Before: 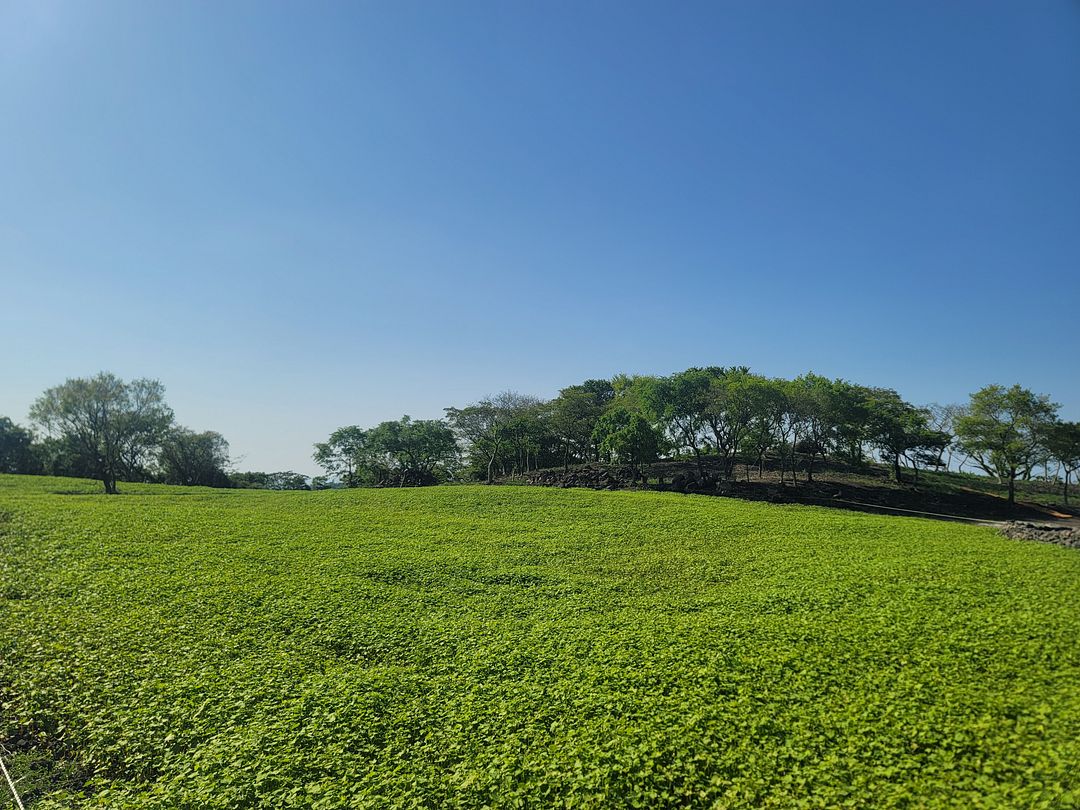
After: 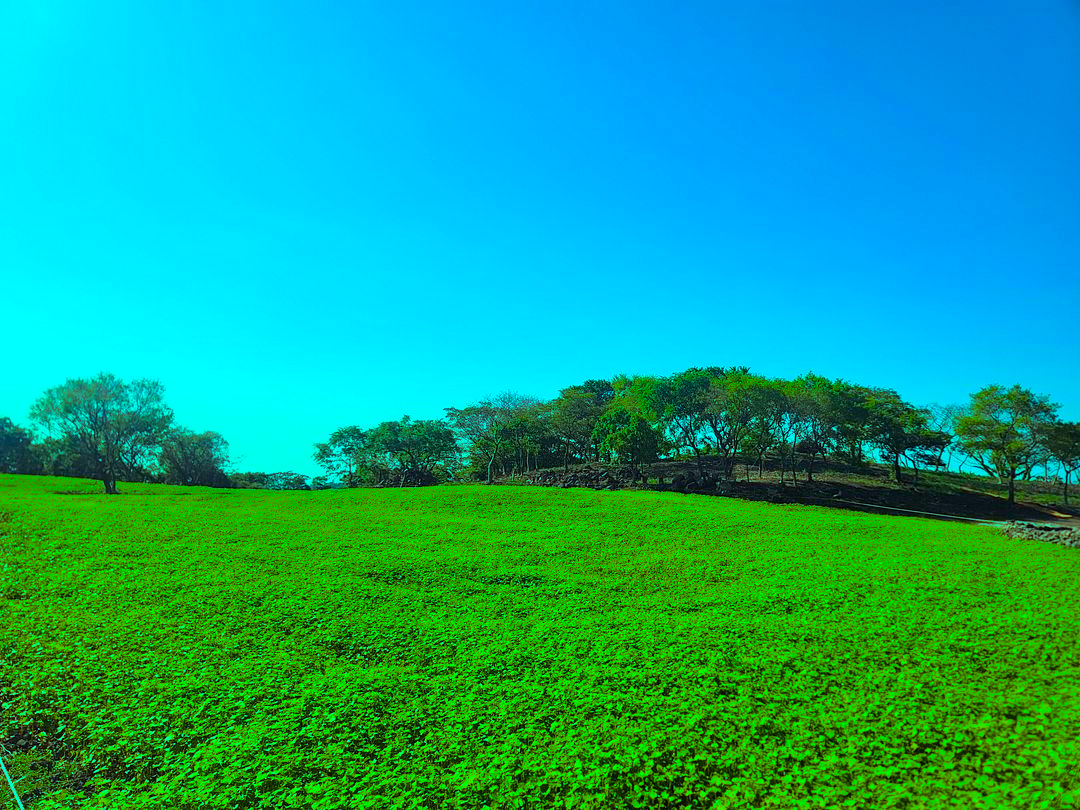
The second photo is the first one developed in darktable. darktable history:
color balance rgb: highlights gain › luminance 19.942%, highlights gain › chroma 13.103%, highlights gain › hue 175.18°, perceptual saturation grading › global saturation 29.772%, perceptual brilliance grading › mid-tones 10.03%, perceptual brilliance grading › shadows 15.525%, global vibrance 41.525%
